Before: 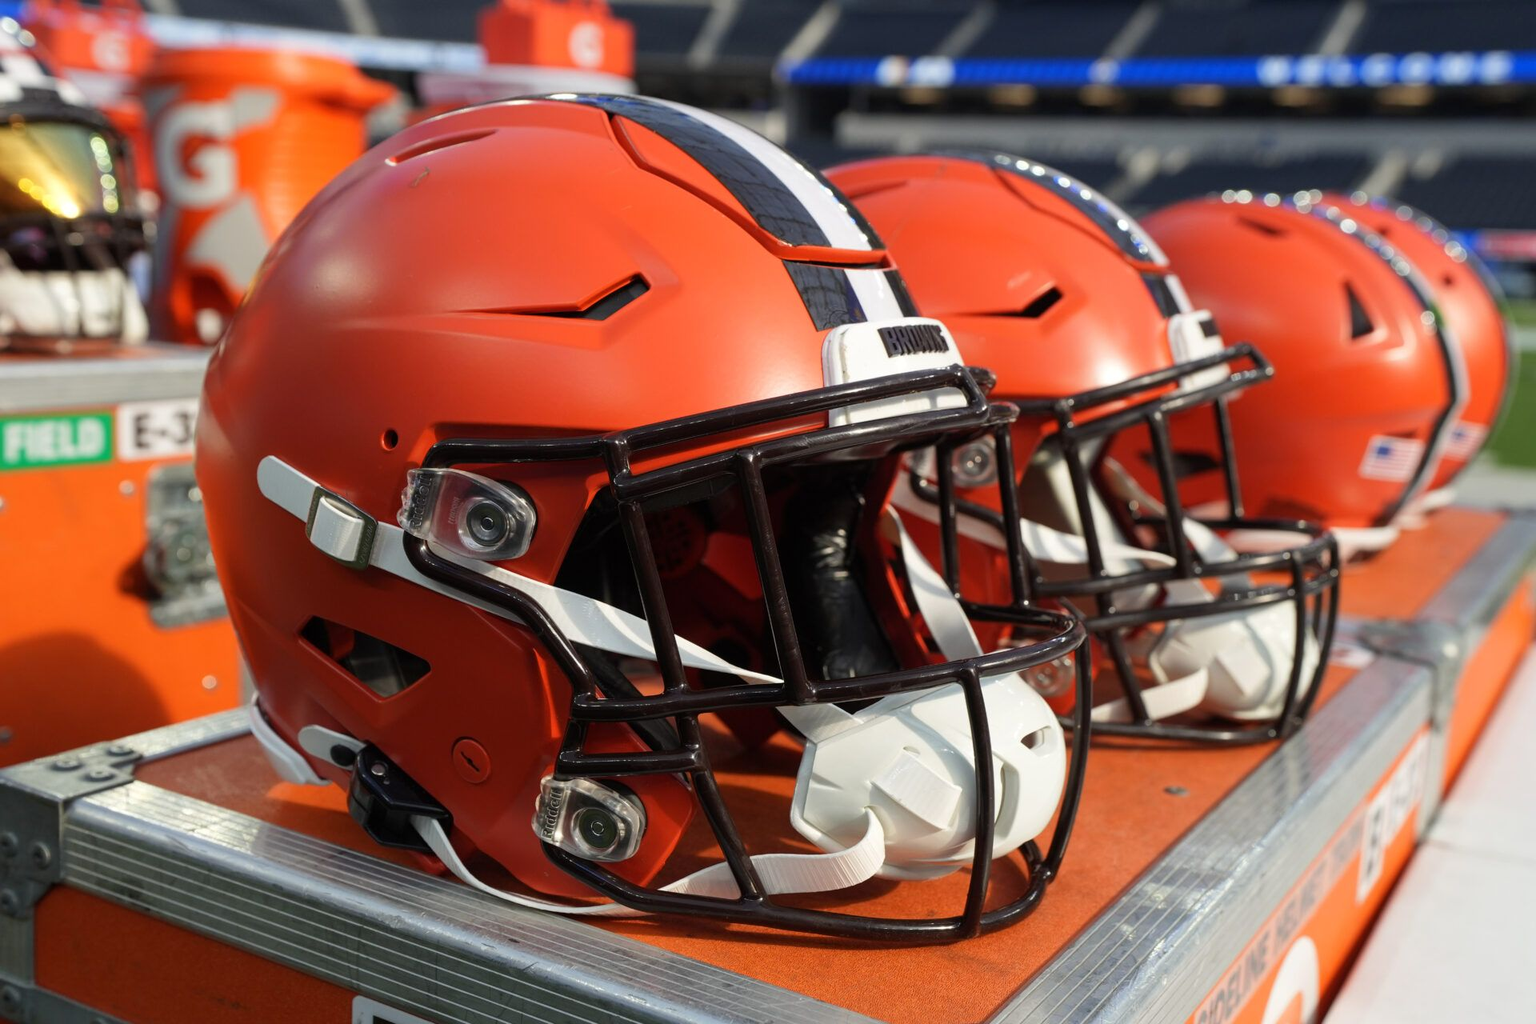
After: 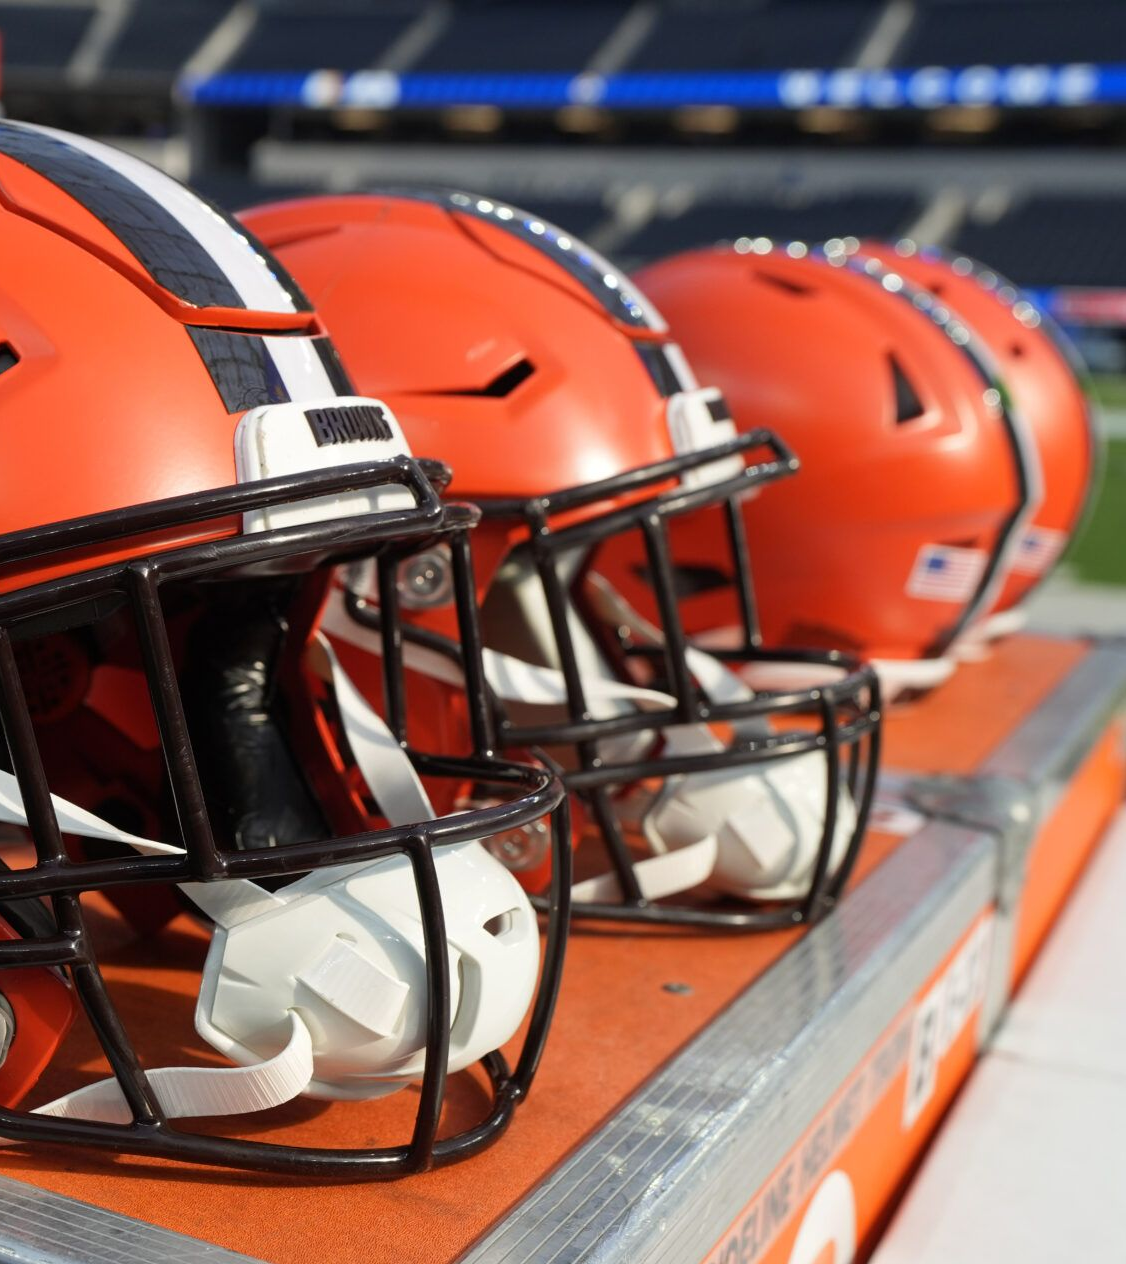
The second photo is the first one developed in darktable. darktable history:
crop: left 41.313%
